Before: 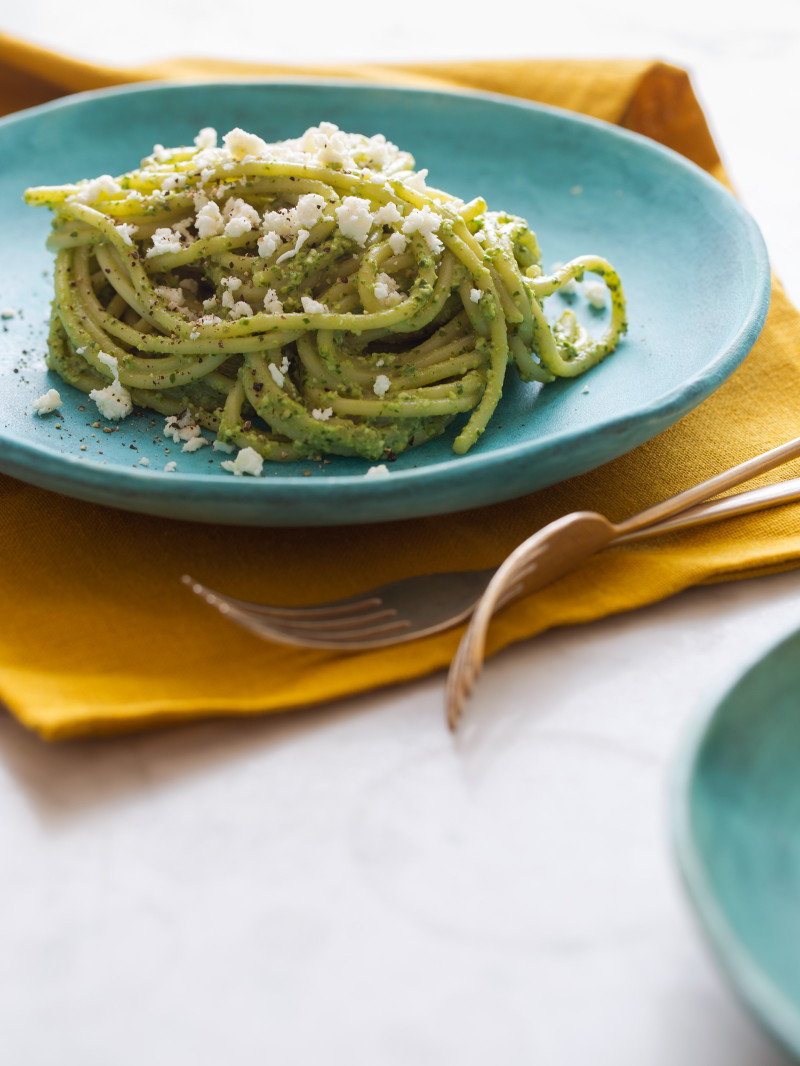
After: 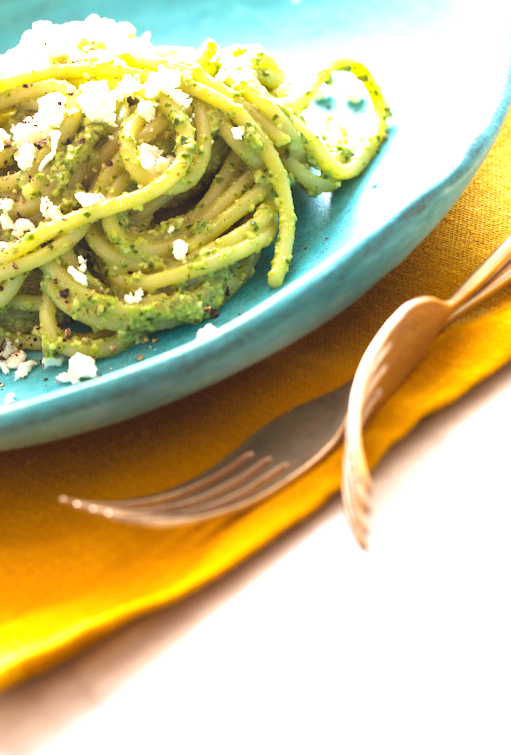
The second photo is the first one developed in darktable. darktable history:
exposure: black level correction 0, exposure 1.59 EV, compensate highlight preservation false
crop and rotate: angle 20.06°, left 6.764%, right 3.912%, bottom 1.085%
